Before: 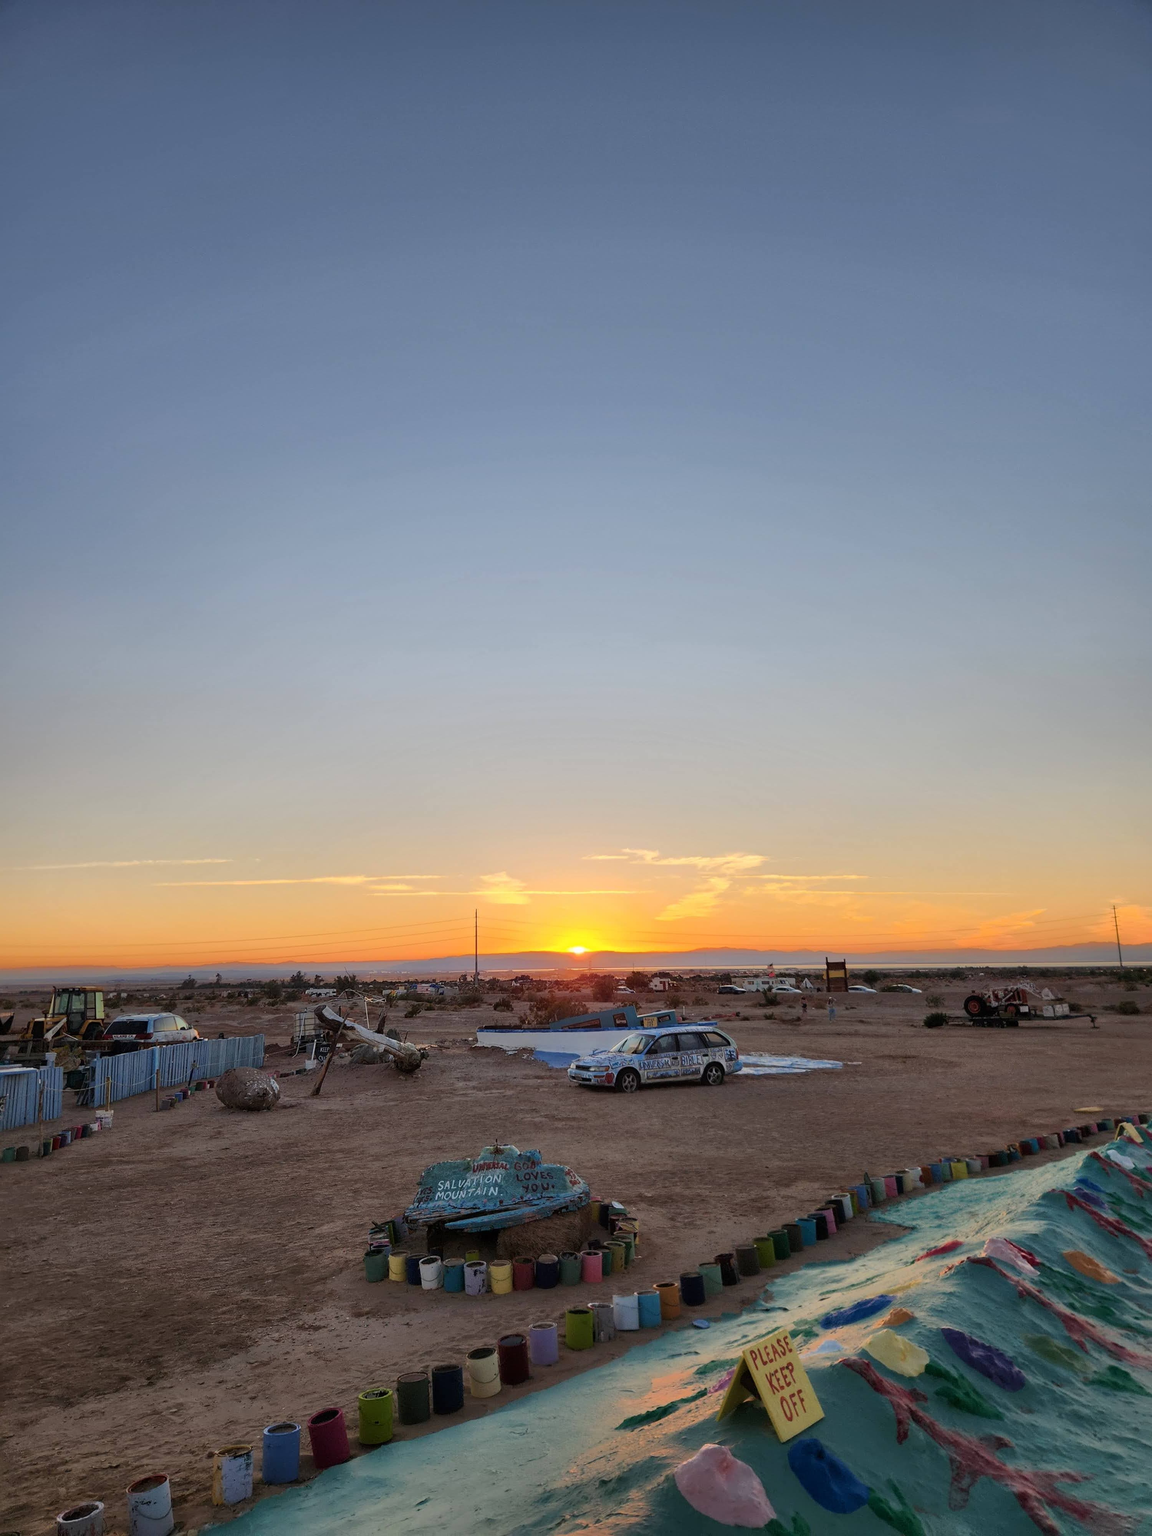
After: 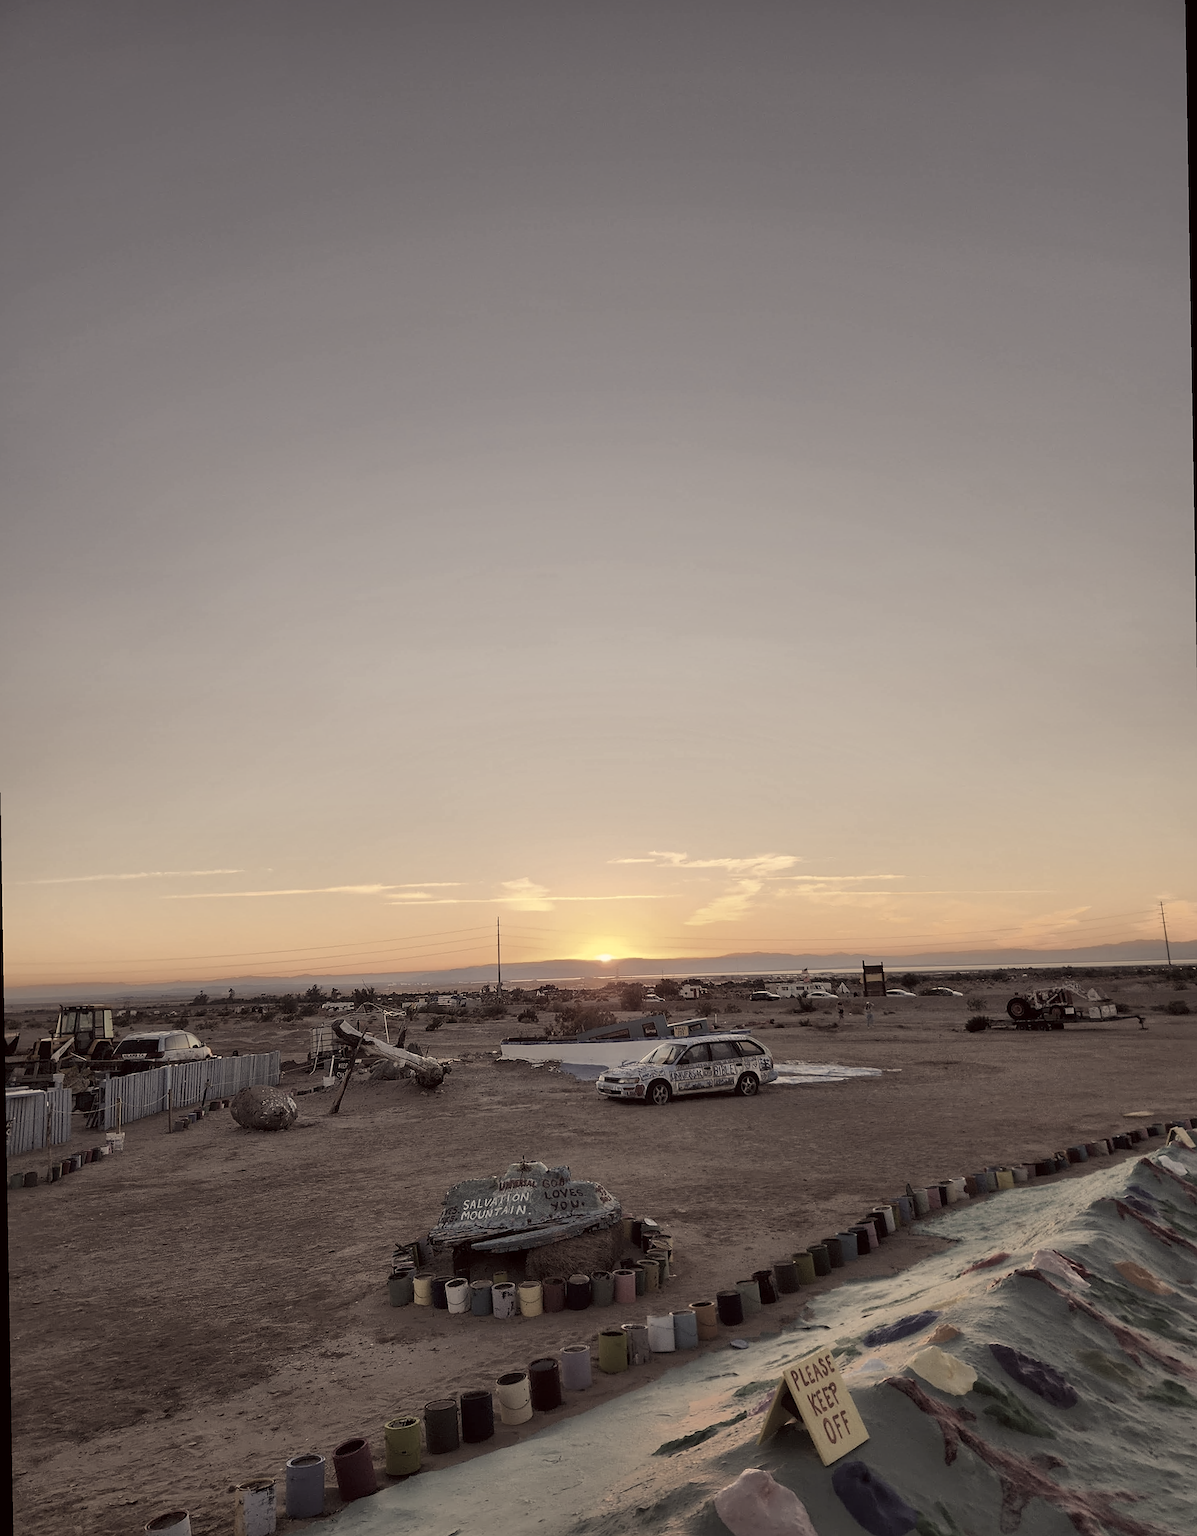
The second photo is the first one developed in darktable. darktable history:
color zones: curves: ch1 [(0.238, 0.163) (0.476, 0.2) (0.733, 0.322) (0.848, 0.134)]
rotate and perspective: rotation -1°, crop left 0.011, crop right 0.989, crop top 0.025, crop bottom 0.975
sharpen: amount 0.478
color correction: highlights a* 10.12, highlights b* 39.04, shadows a* 14.62, shadows b* 3.37
